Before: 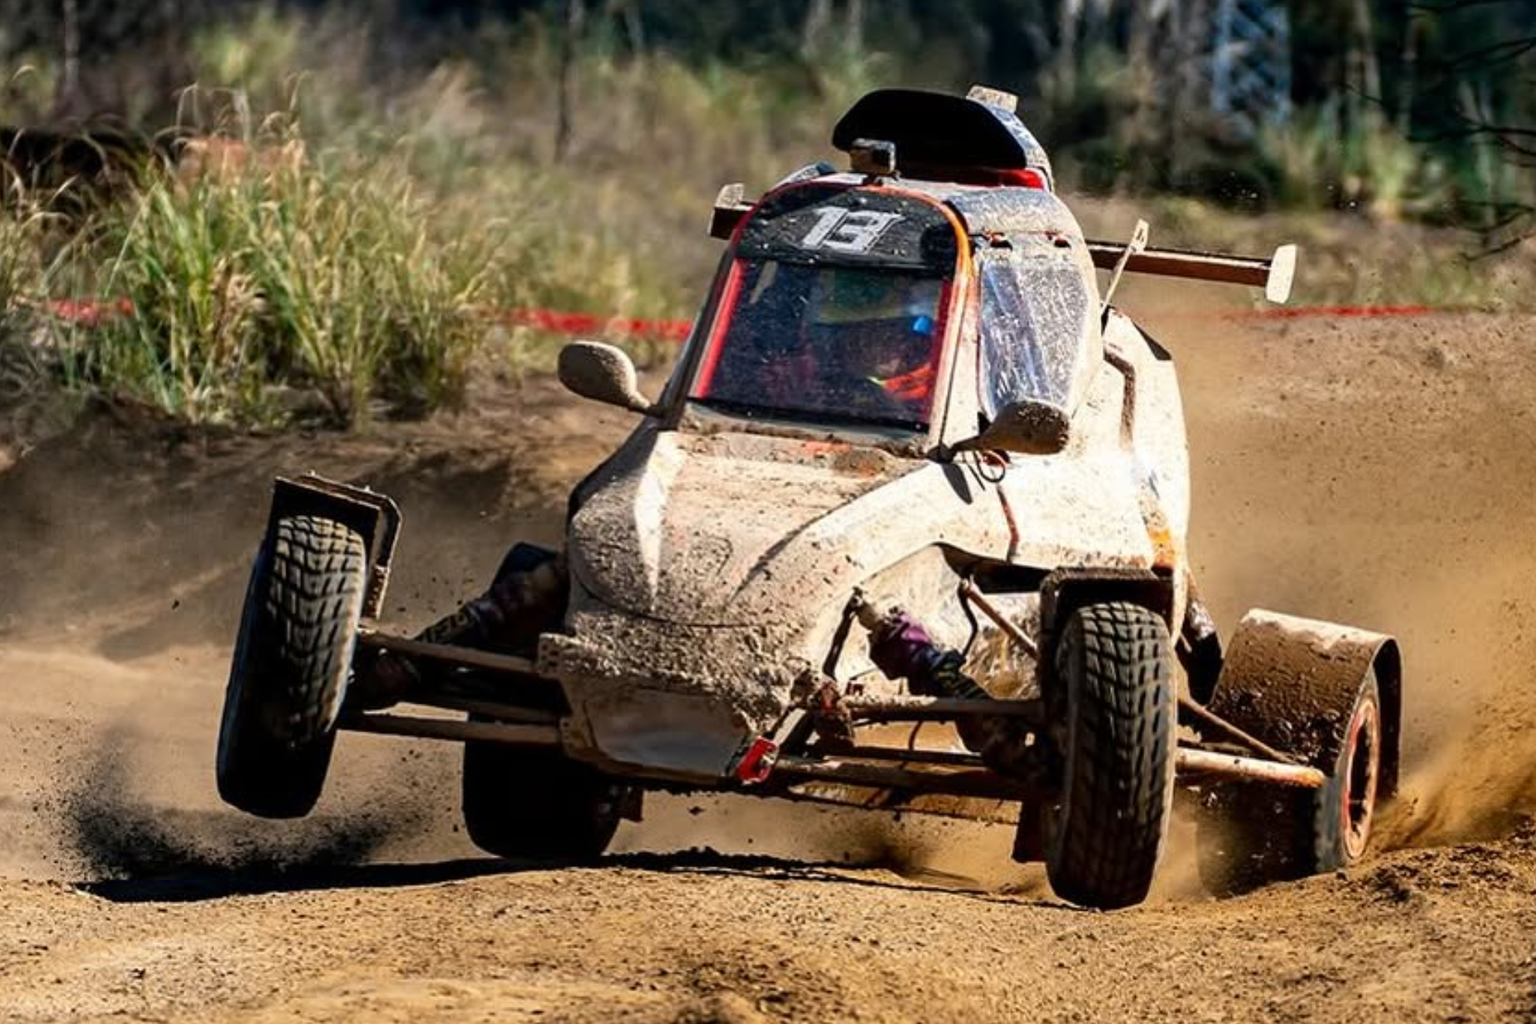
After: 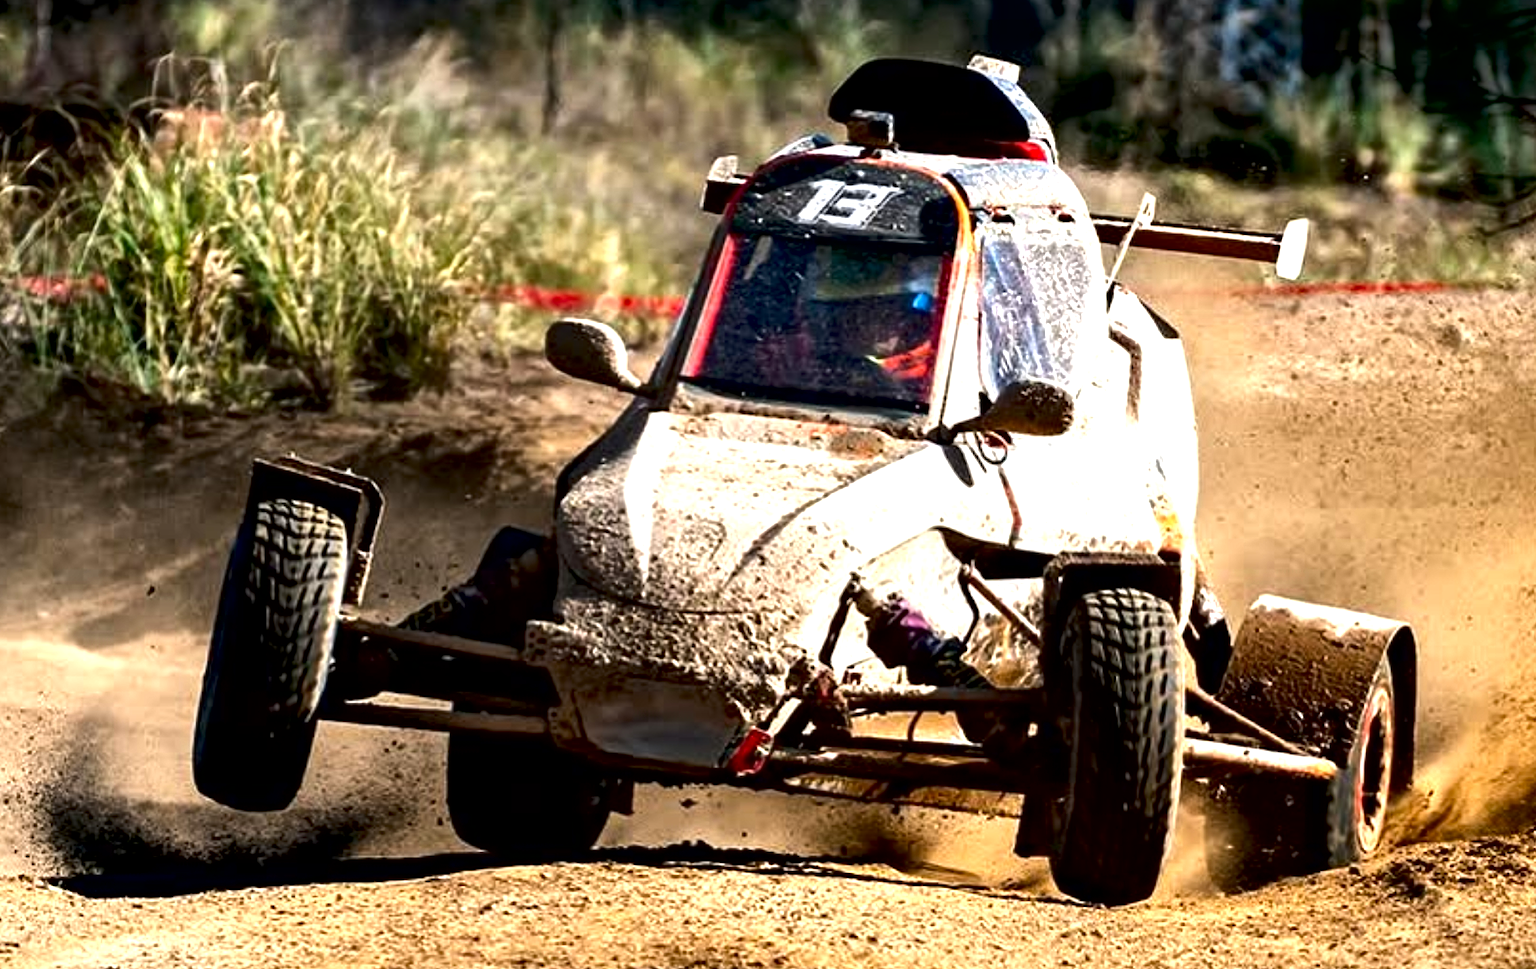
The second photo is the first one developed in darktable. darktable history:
contrast brightness saturation: brightness -0.09
tone equalizer: -8 EV 0.001 EV, -7 EV -0.002 EV, -6 EV 0.002 EV, -5 EV -0.03 EV, -4 EV -0.116 EV, -3 EV -0.169 EV, -2 EV 0.24 EV, -1 EV 0.702 EV, +0 EV 0.493 EV
crop: left 1.964%, top 3.251%, right 1.122%, bottom 4.933%
local contrast: mode bilateral grid, contrast 20, coarseness 50, detail 148%, midtone range 0.2
white balance: red 1, blue 1
exposure: black level correction 0.005, exposure 0.286 EV, compensate highlight preservation false
